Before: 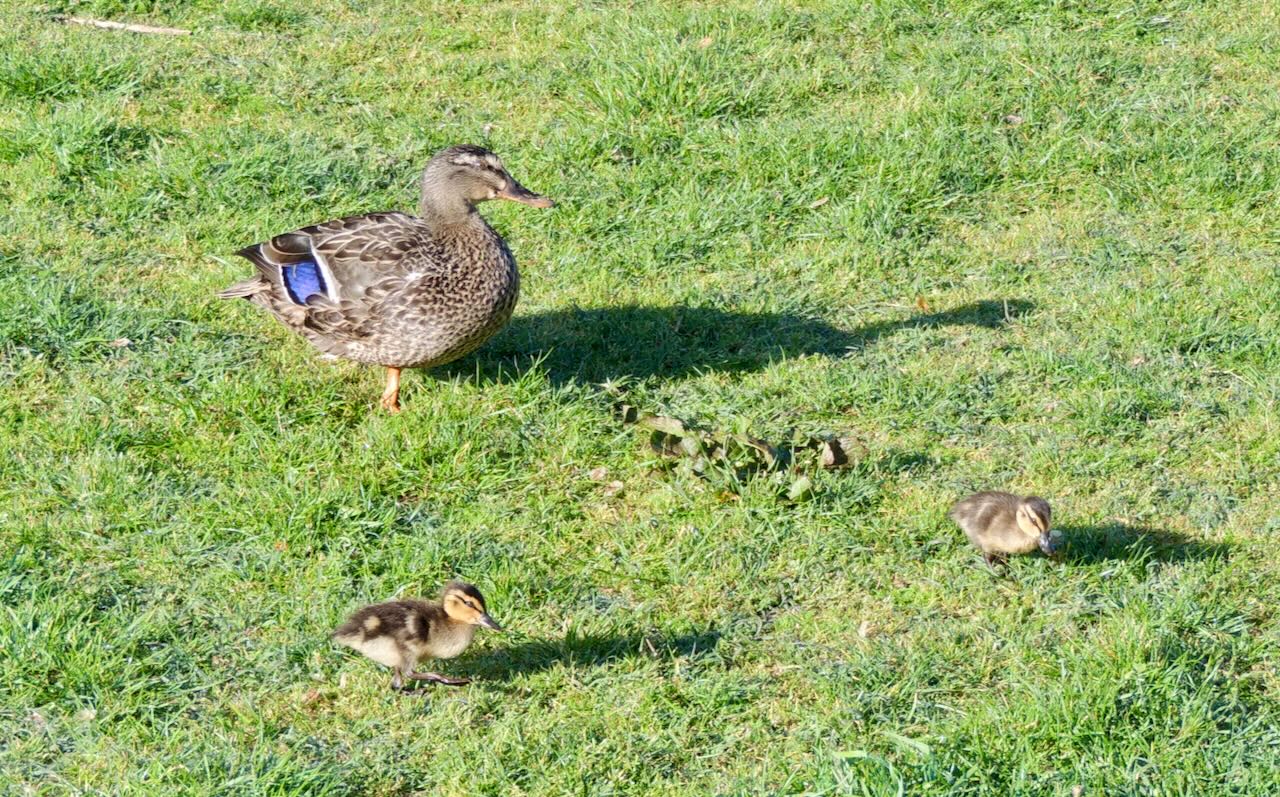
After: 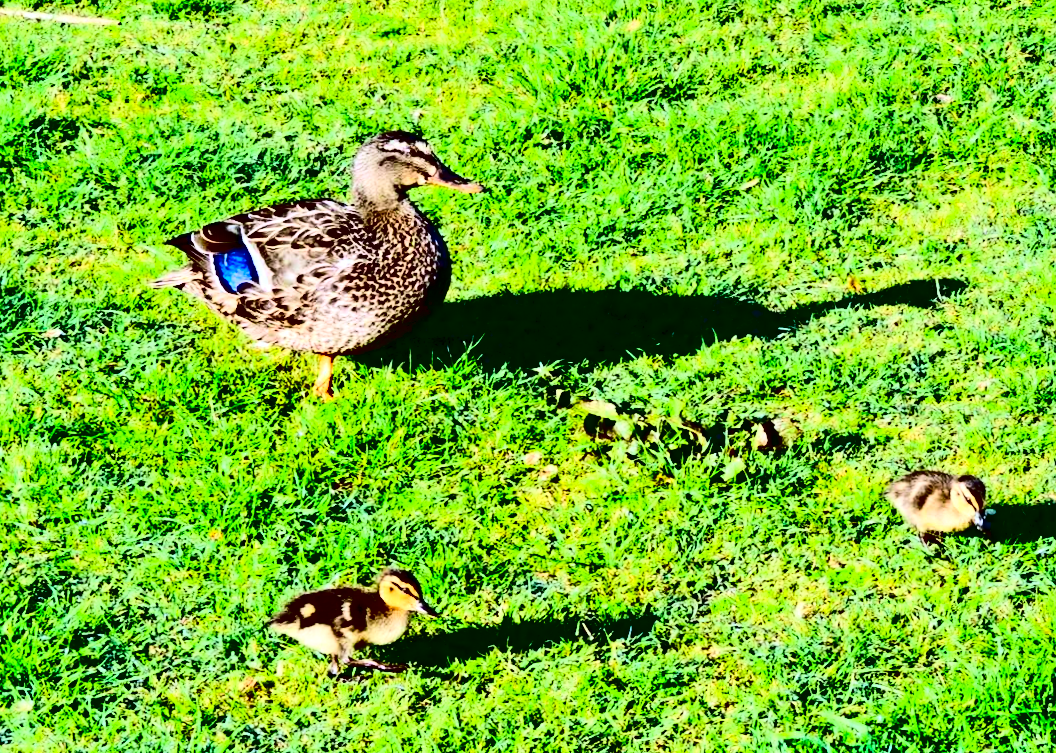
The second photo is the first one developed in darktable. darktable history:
contrast brightness saturation: contrast 0.767, brightness -0.985, saturation 0.998
color balance rgb: highlights gain › luminance 17.182%, highlights gain › chroma 2.884%, highlights gain › hue 257.39°, perceptual saturation grading › global saturation 0.889%, global vibrance 20%
crop and rotate: angle 0.757°, left 4.31%, top 1.016%, right 11.369%, bottom 2.409%
